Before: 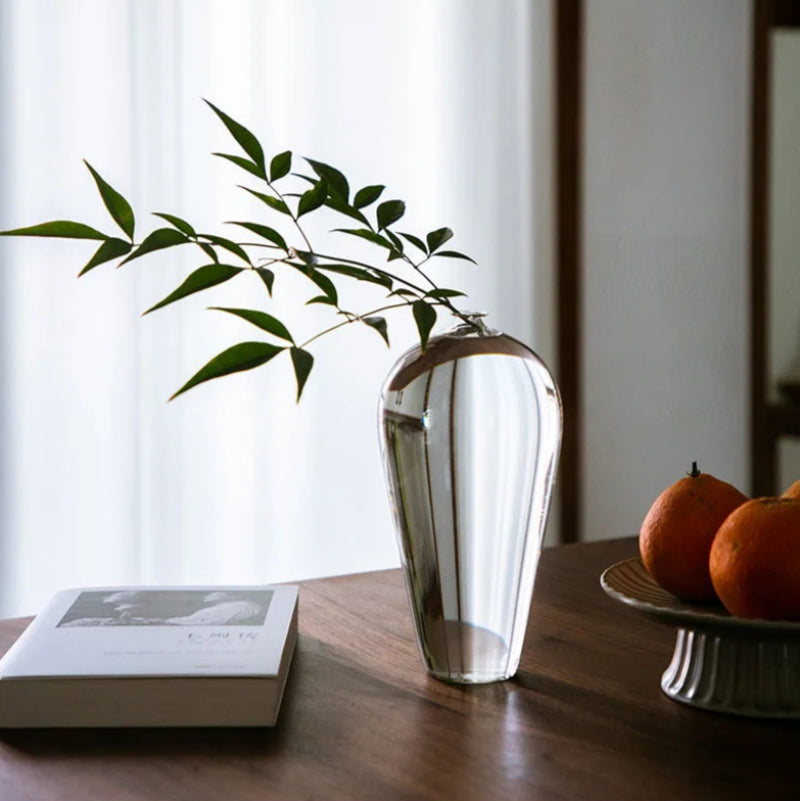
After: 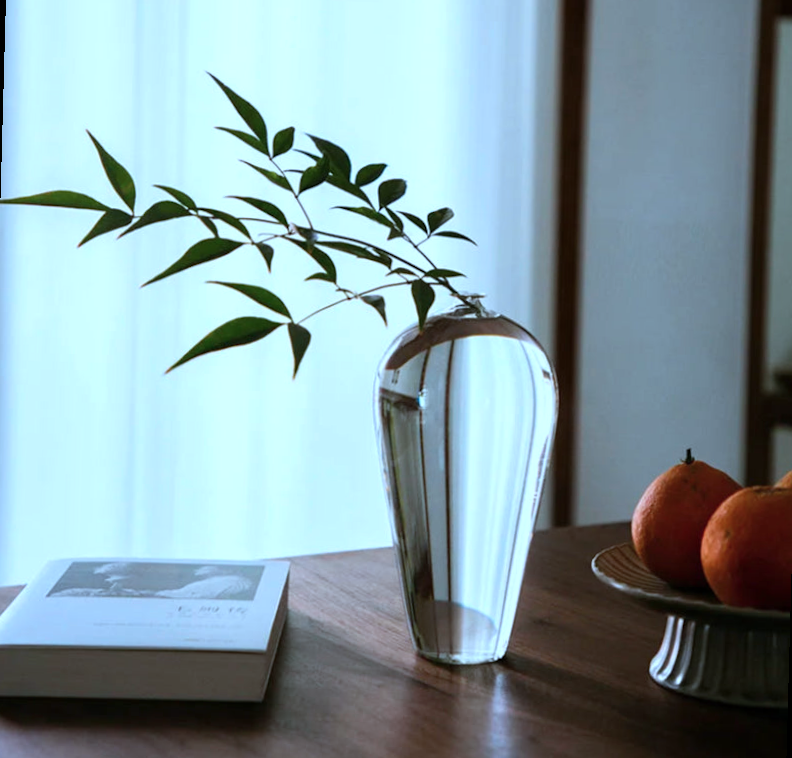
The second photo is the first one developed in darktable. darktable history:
color correction: highlights a* -9.35, highlights b* -23.15
rotate and perspective: rotation 1.57°, crop left 0.018, crop right 0.982, crop top 0.039, crop bottom 0.961
